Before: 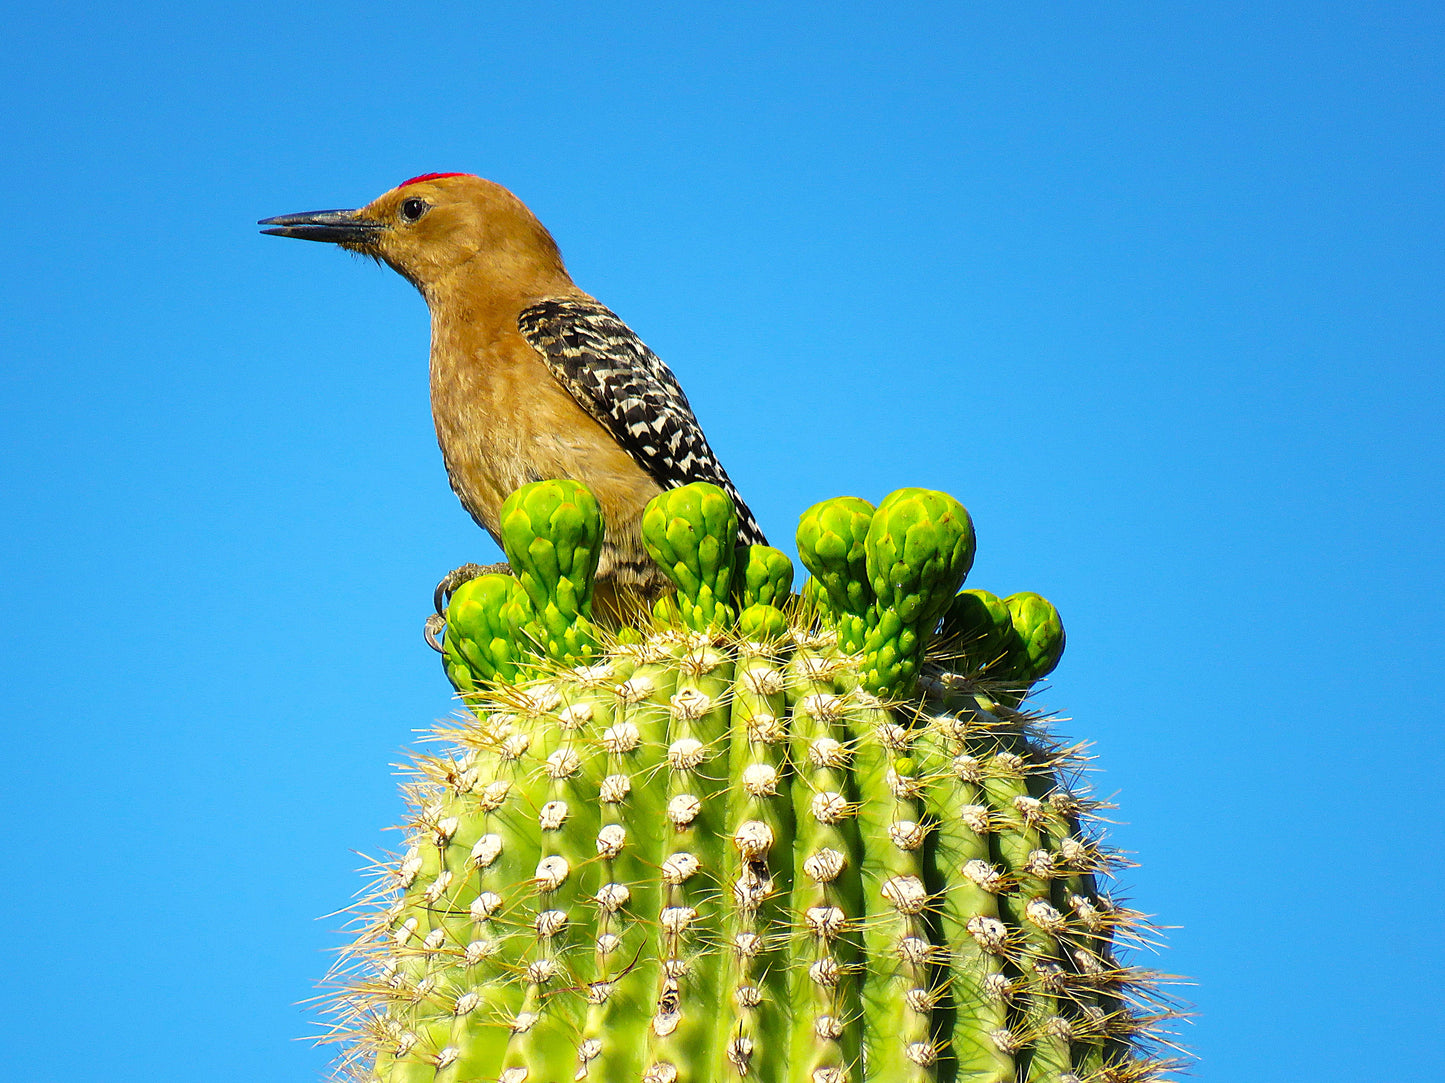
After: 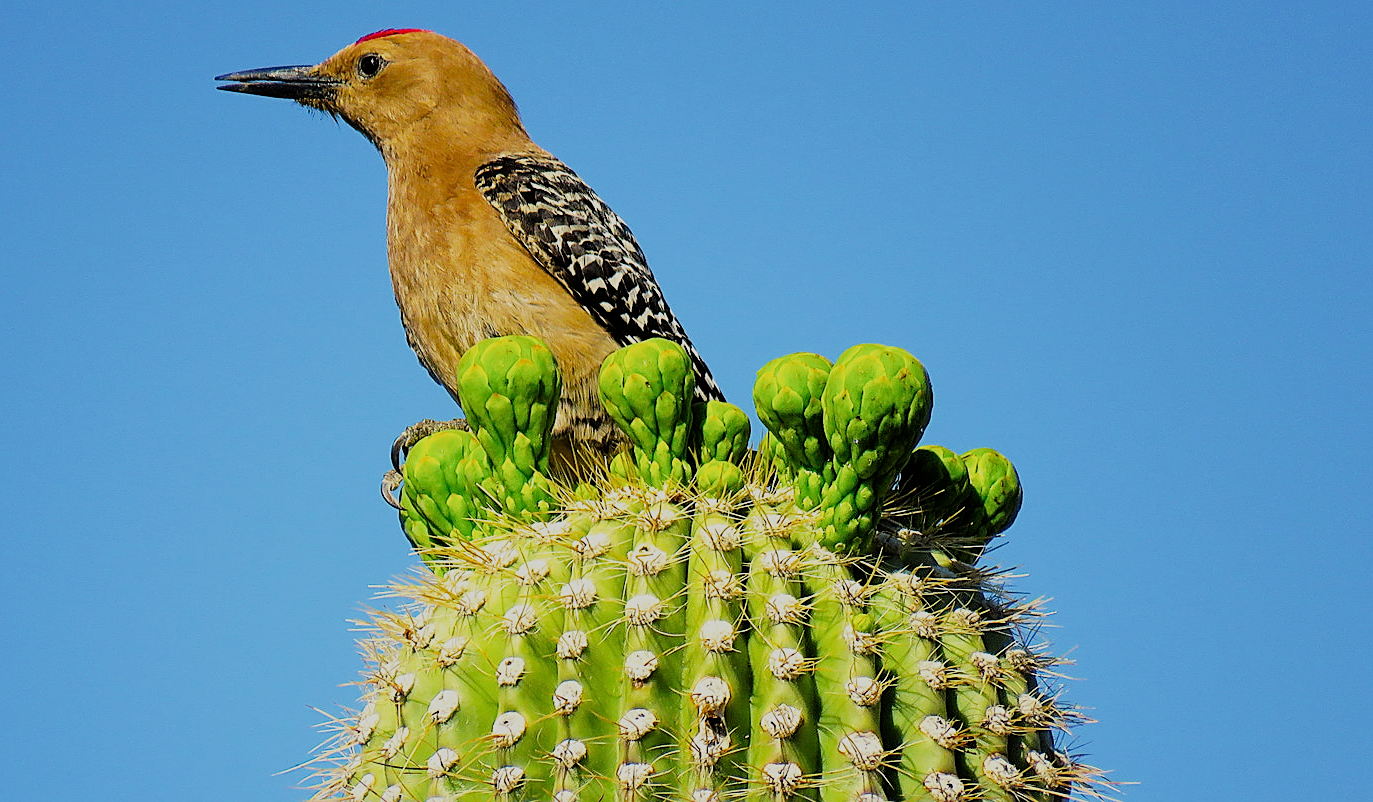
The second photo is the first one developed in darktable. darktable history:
filmic rgb: black relative exposure -9.22 EV, white relative exposure 6.77 EV, hardness 3.07, contrast 1.05
crop and rotate: left 2.991%, top 13.302%, right 1.981%, bottom 12.636%
sharpen: on, module defaults
